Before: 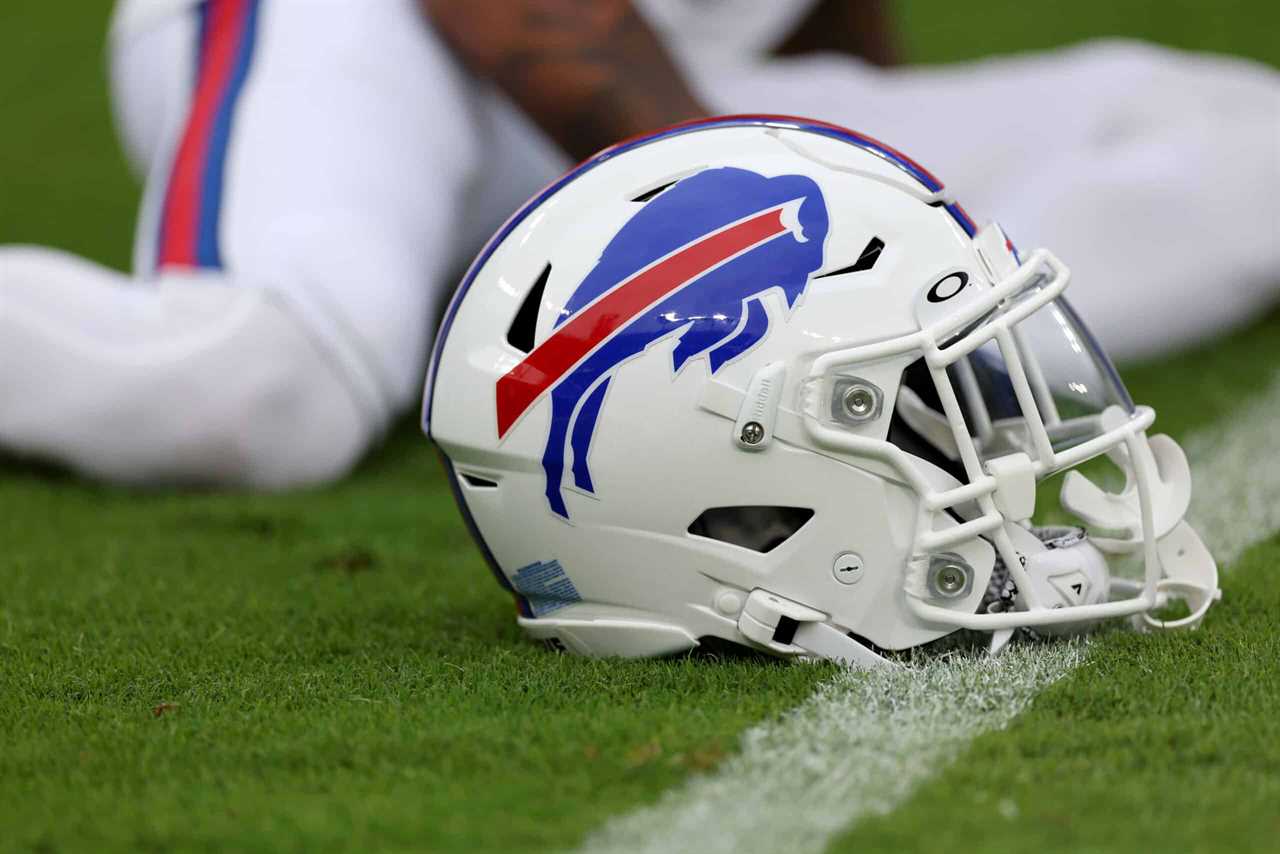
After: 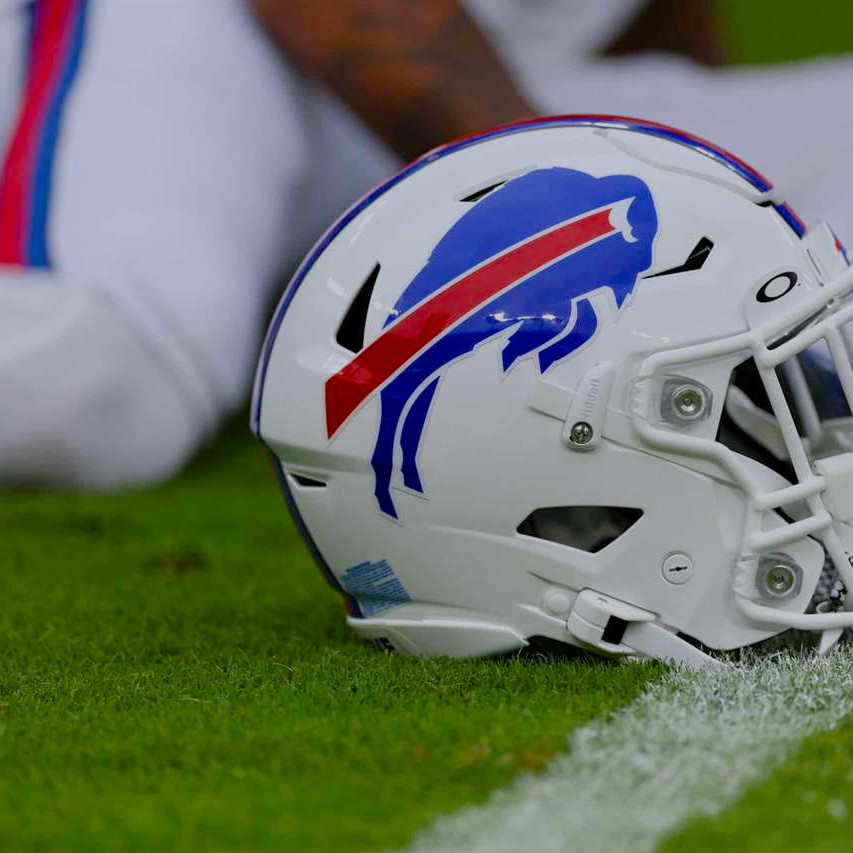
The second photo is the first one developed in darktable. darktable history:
graduated density: rotation 5.63°, offset 76.9
color balance rgb: shadows lift › chroma 1%, shadows lift › hue 113°, highlights gain › chroma 0.2%, highlights gain › hue 333°, perceptual saturation grading › global saturation 20%, perceptual saturation grading › highlights -25%, perceptual saturation grading › shadows 25%, contrast -10%
crop and rotate: left 13.409%, right 19.924%
white balance: red 0.974, blue 1.044
